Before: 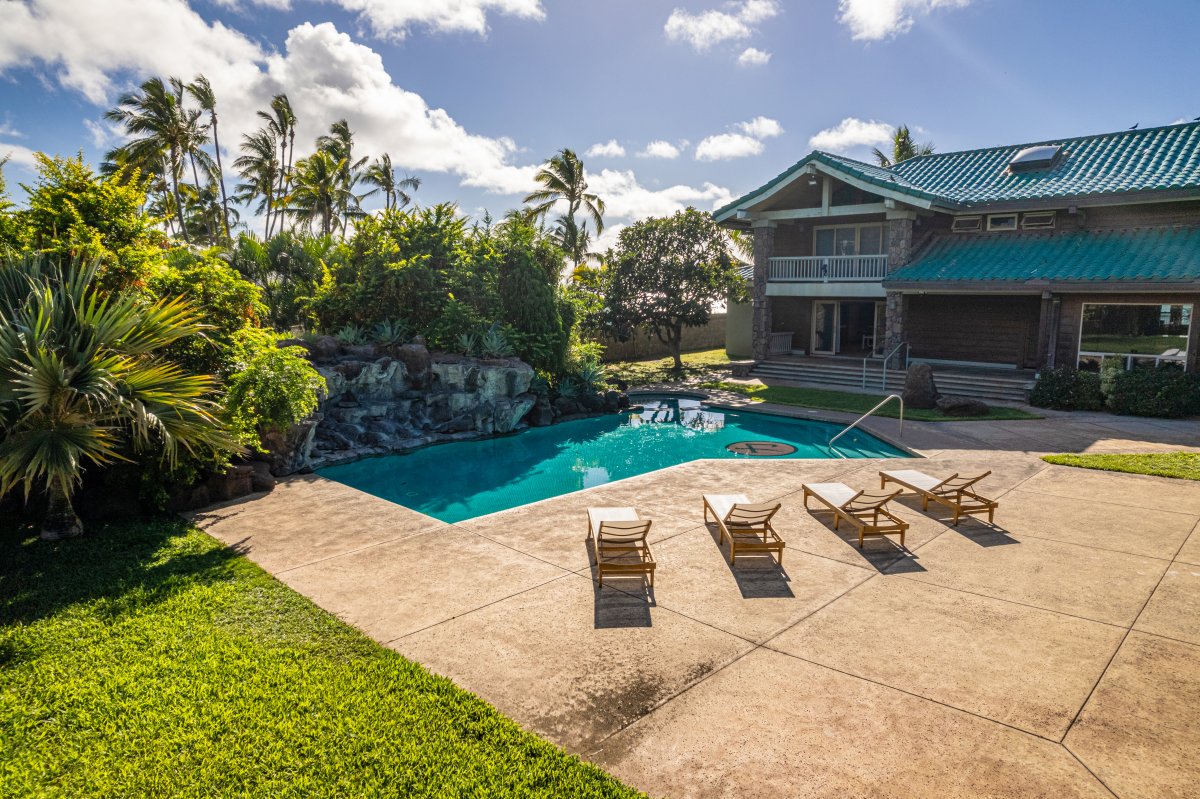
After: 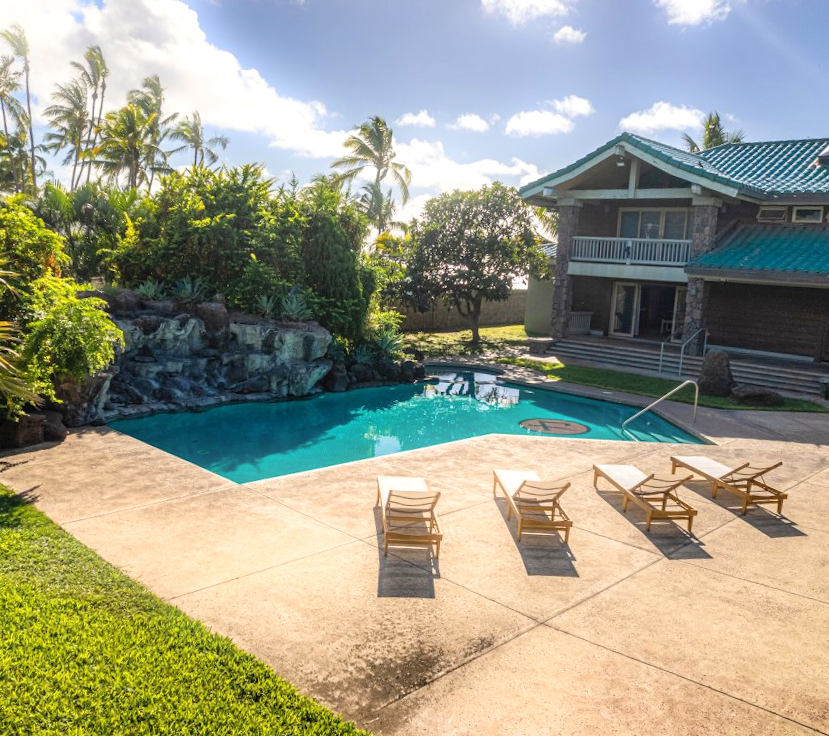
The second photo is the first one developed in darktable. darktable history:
bloom: size 5%, threshold 95%, strength 15%
levels: levels [0, 0.474, 0.947]
crop and rotate: angle -3.27°, left 14.277%, top 0.028%, right 10.766%, bottom 0.028%
